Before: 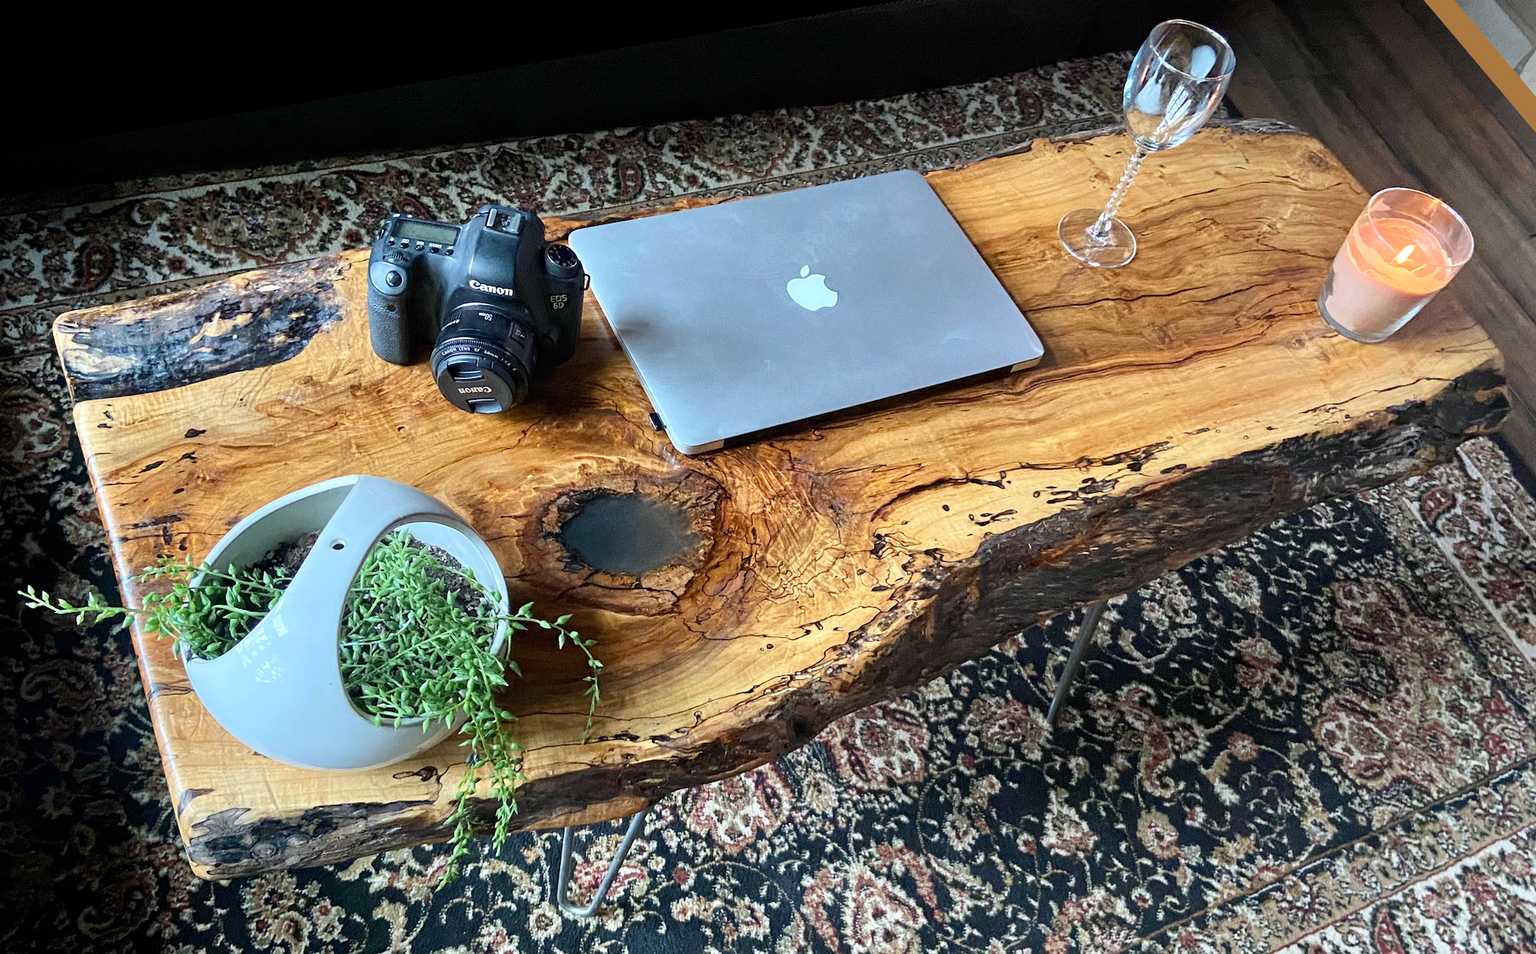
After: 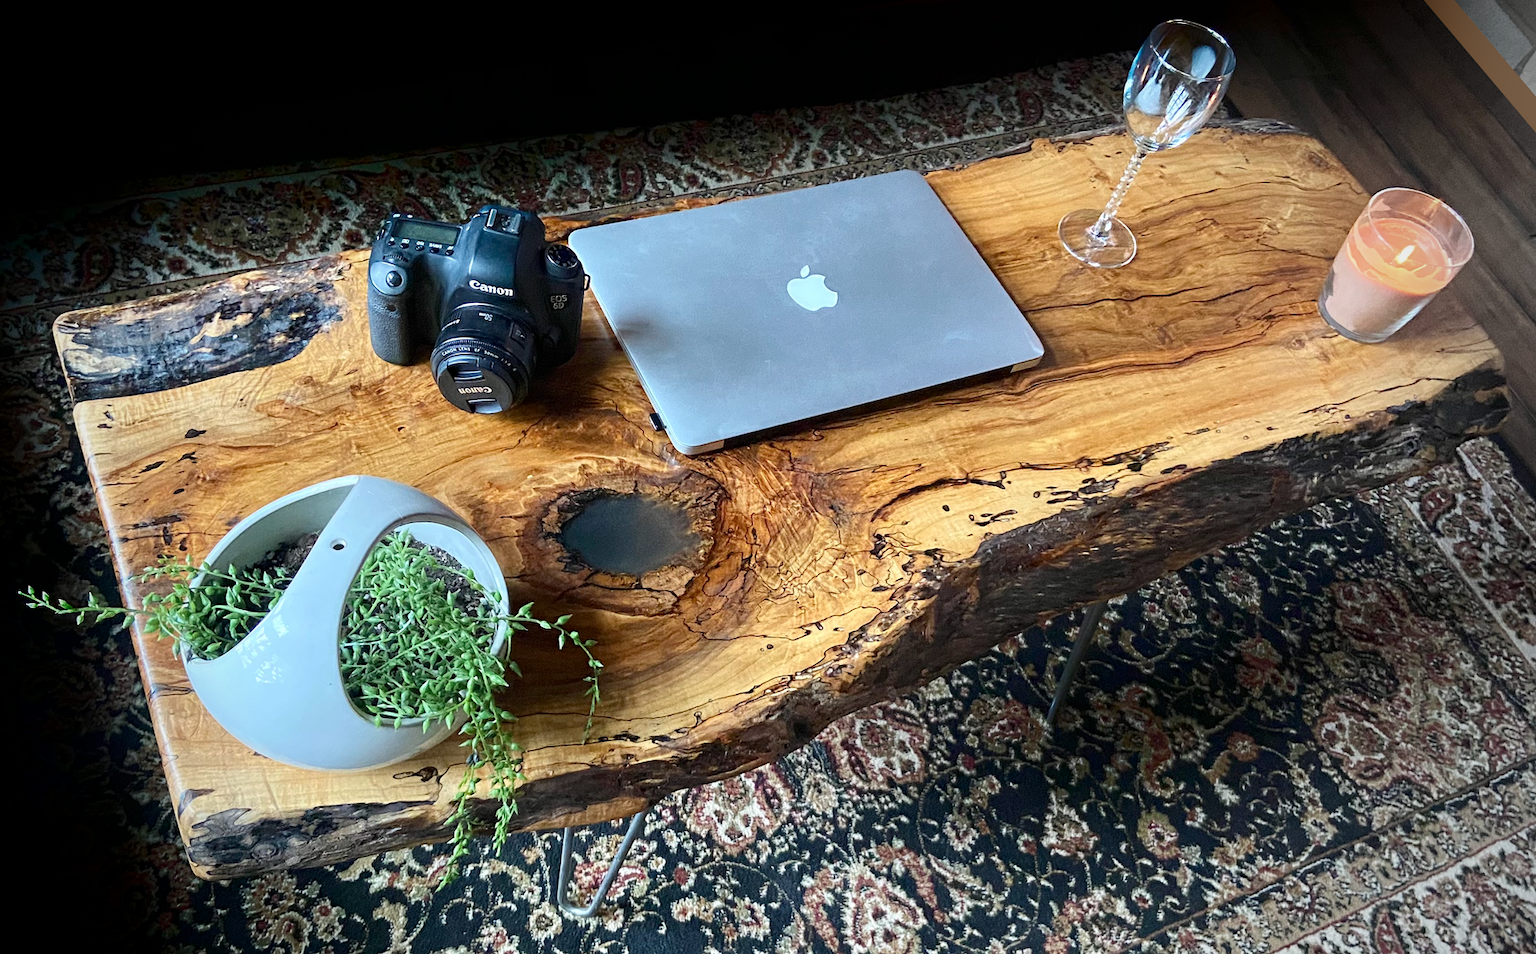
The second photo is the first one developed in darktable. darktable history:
shadows and highlights: shadows -88.03, highlights -35.45, shadows color adjustment 99.15%, highlights color adjustment 0%, soften with gaussian
exposure: compensate highlight preservation false
vignetting: fall-off start 71.74%
